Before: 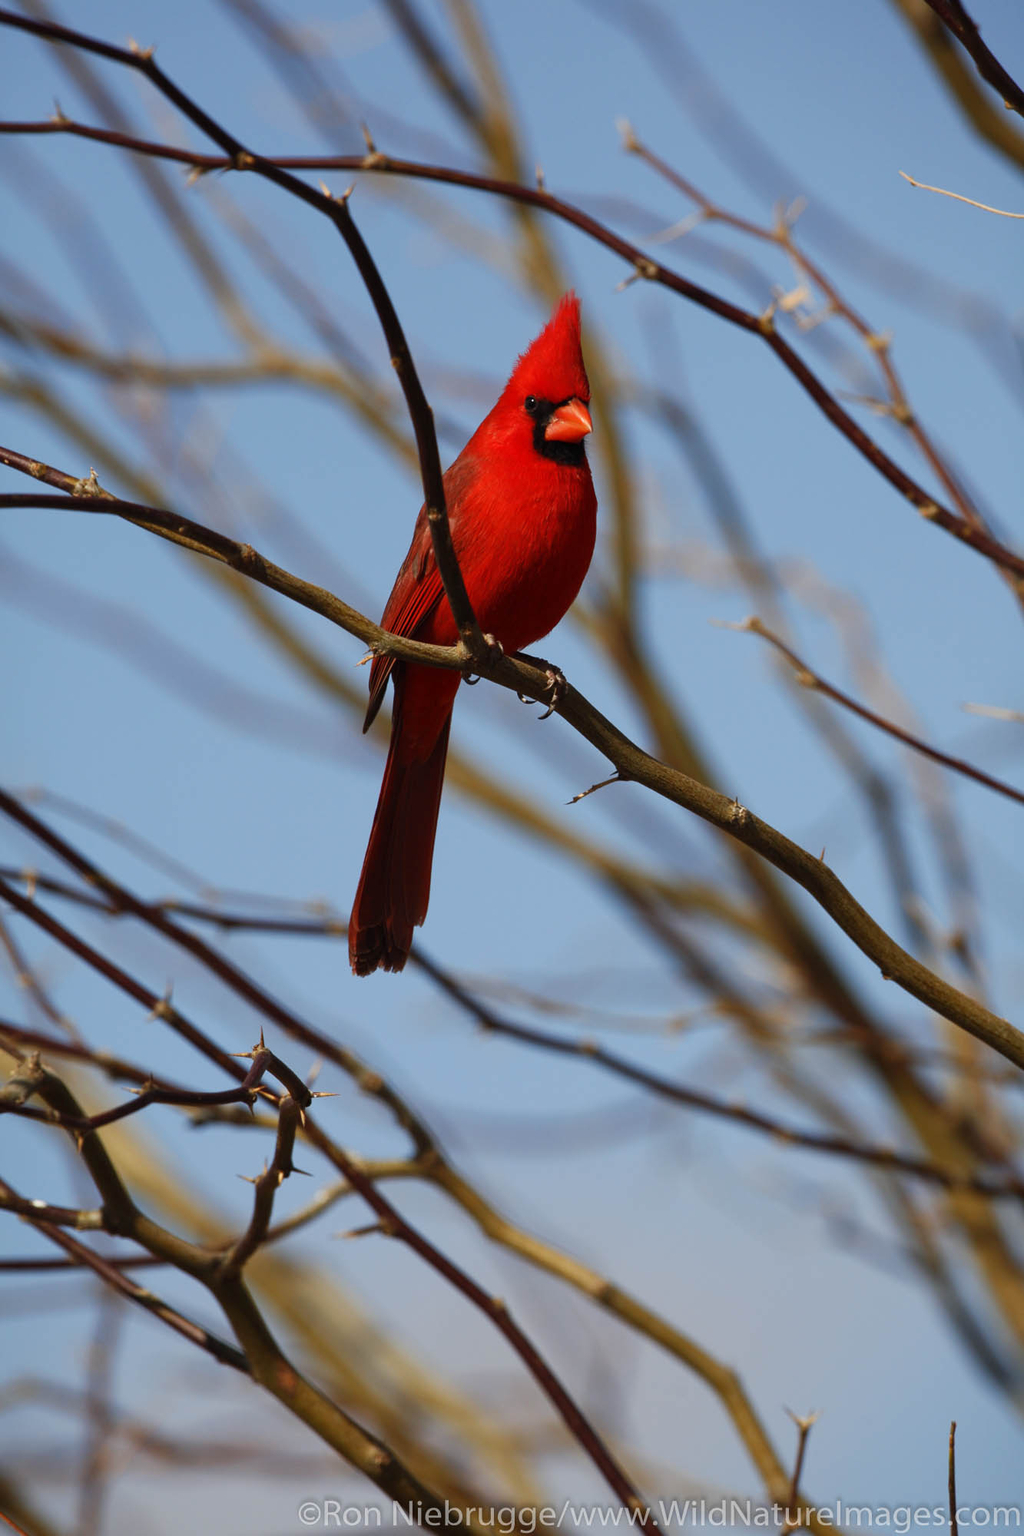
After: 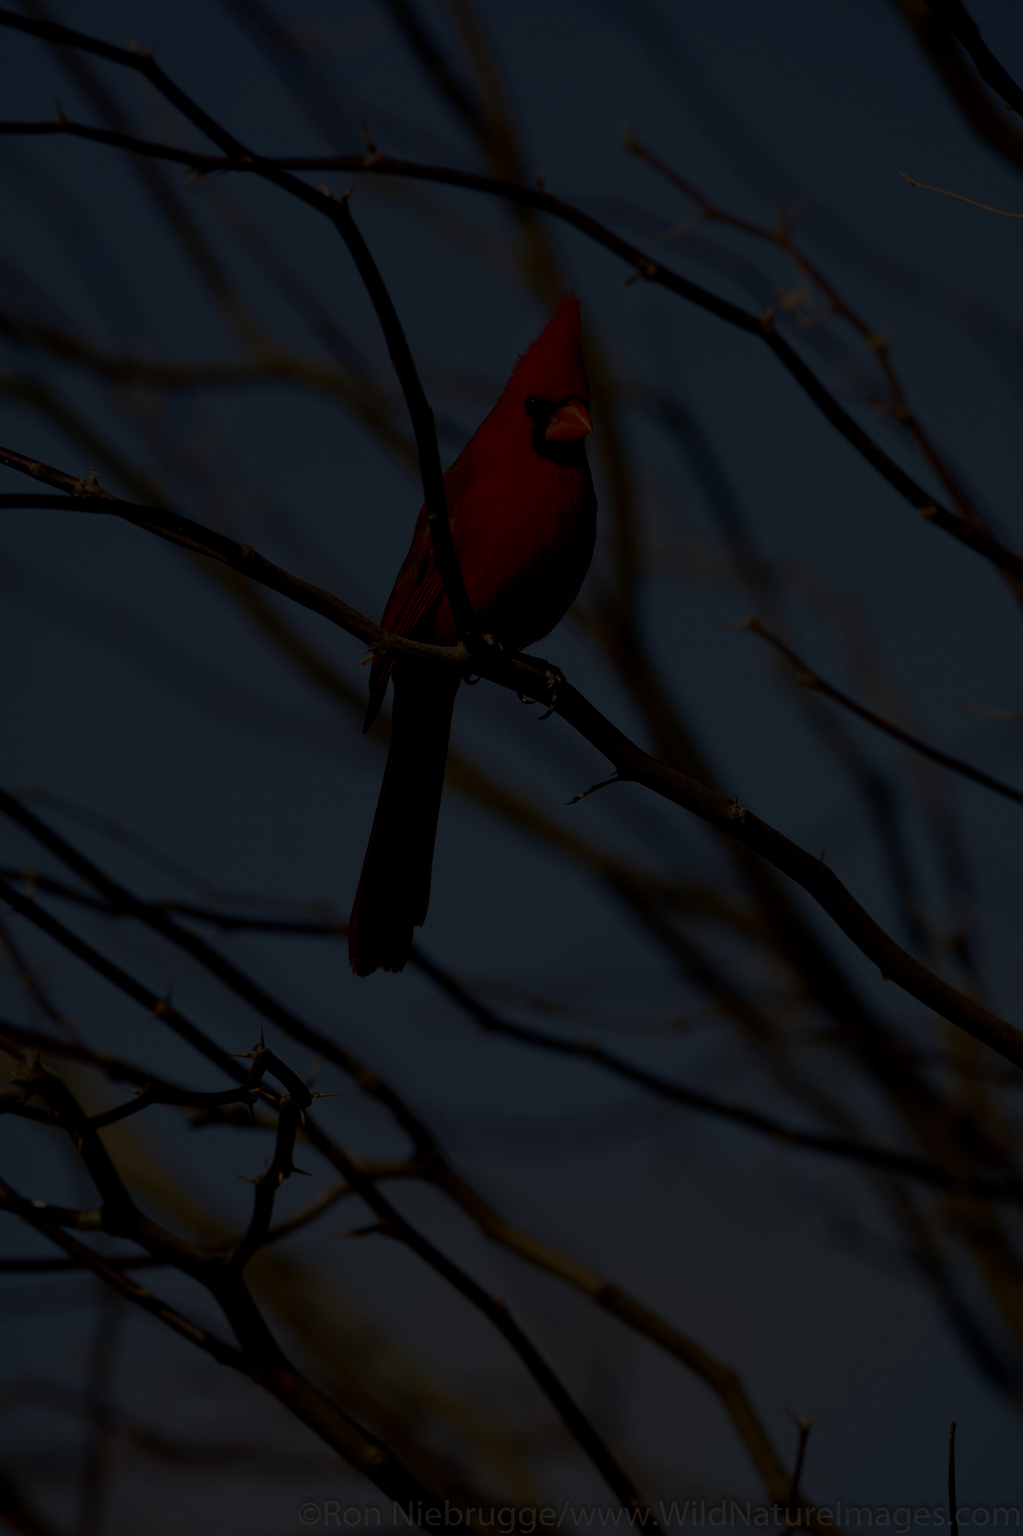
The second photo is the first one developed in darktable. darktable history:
exposure: black level correction 0.027, exposure 0.181 EV, compensate exposure bias true, compensate highlight preservation false
